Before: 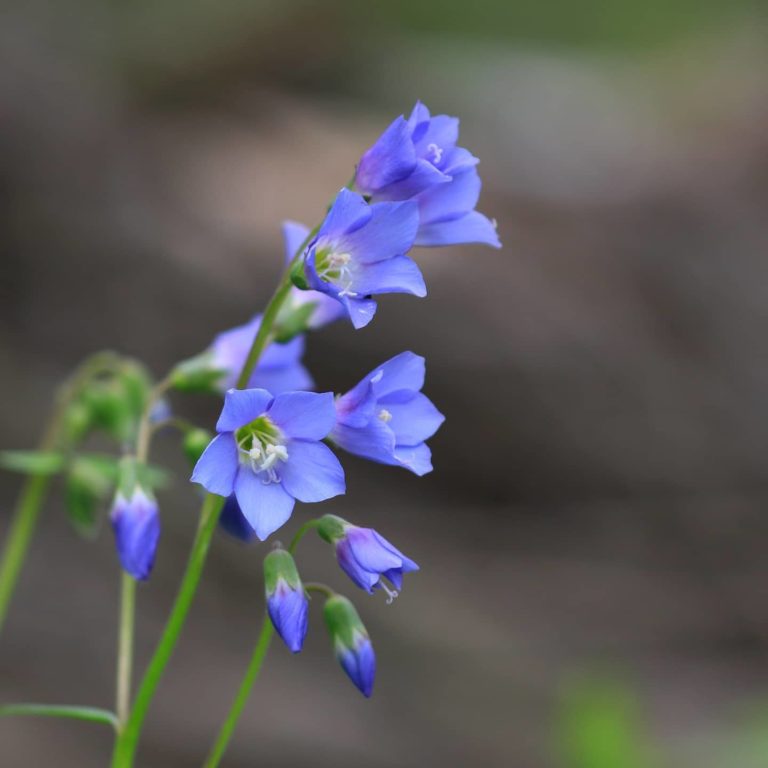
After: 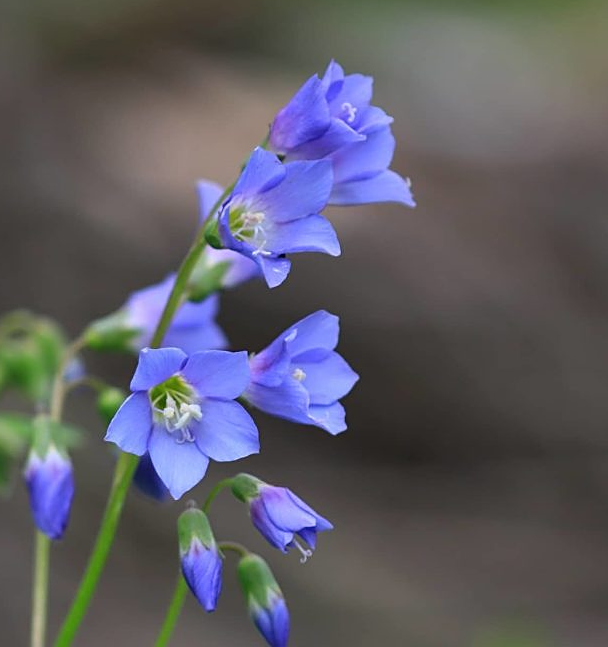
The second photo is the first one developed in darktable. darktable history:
sharpen: on, module defaults
crop: left 11.225%, top 5.381%, right 9.565%, bottom 10.314%
